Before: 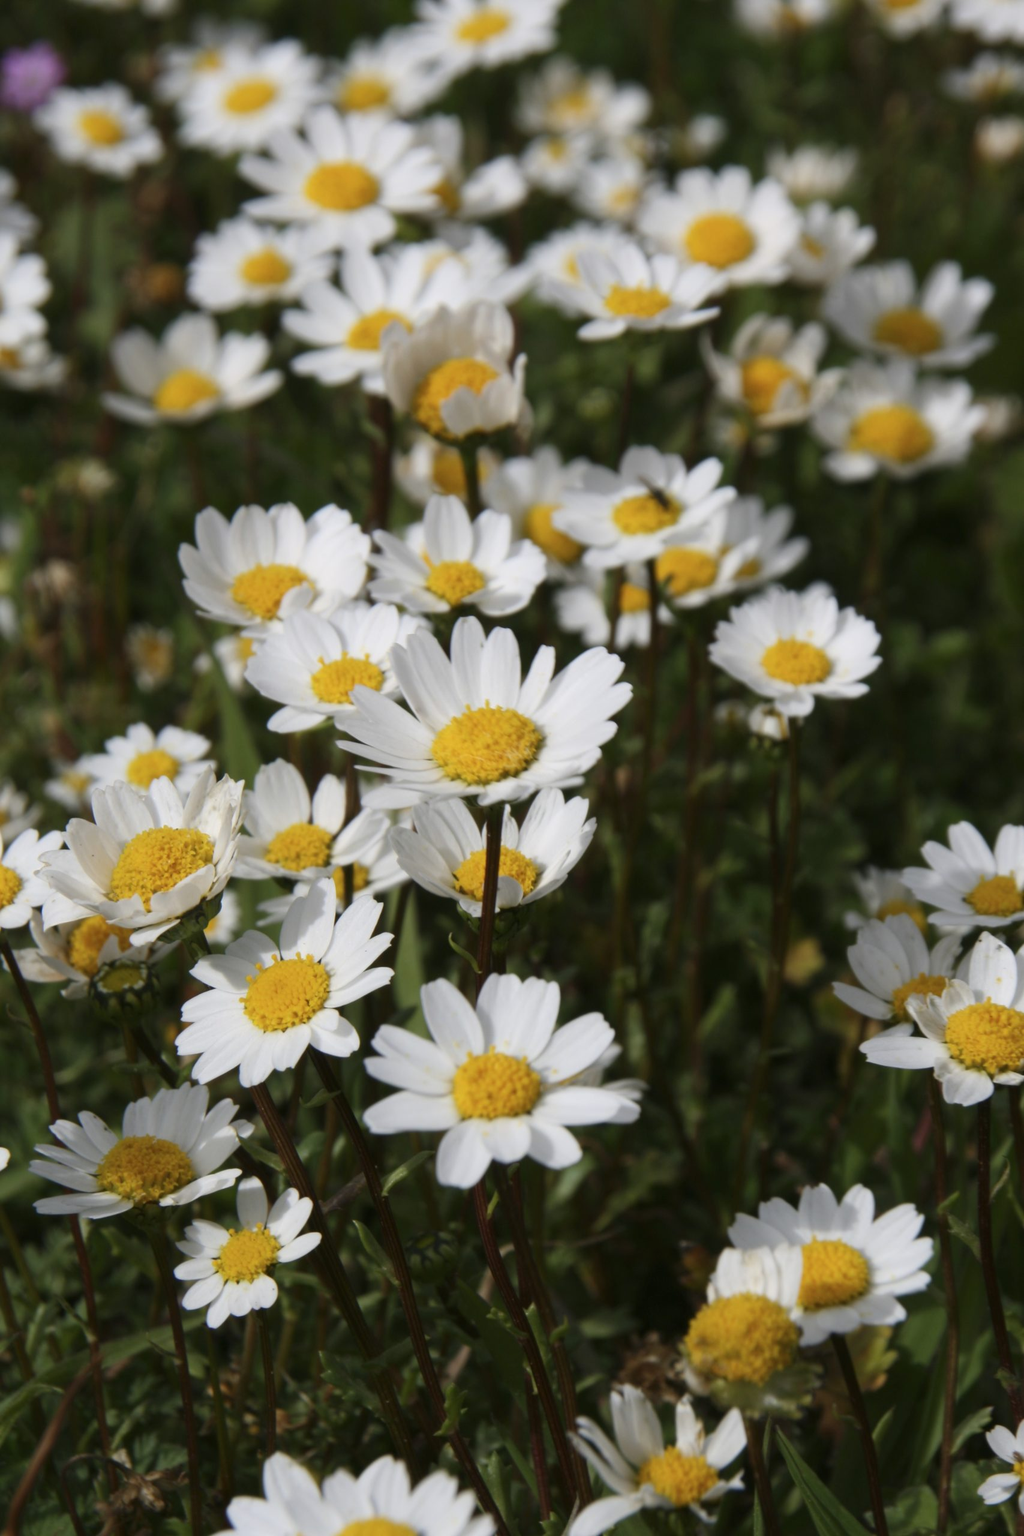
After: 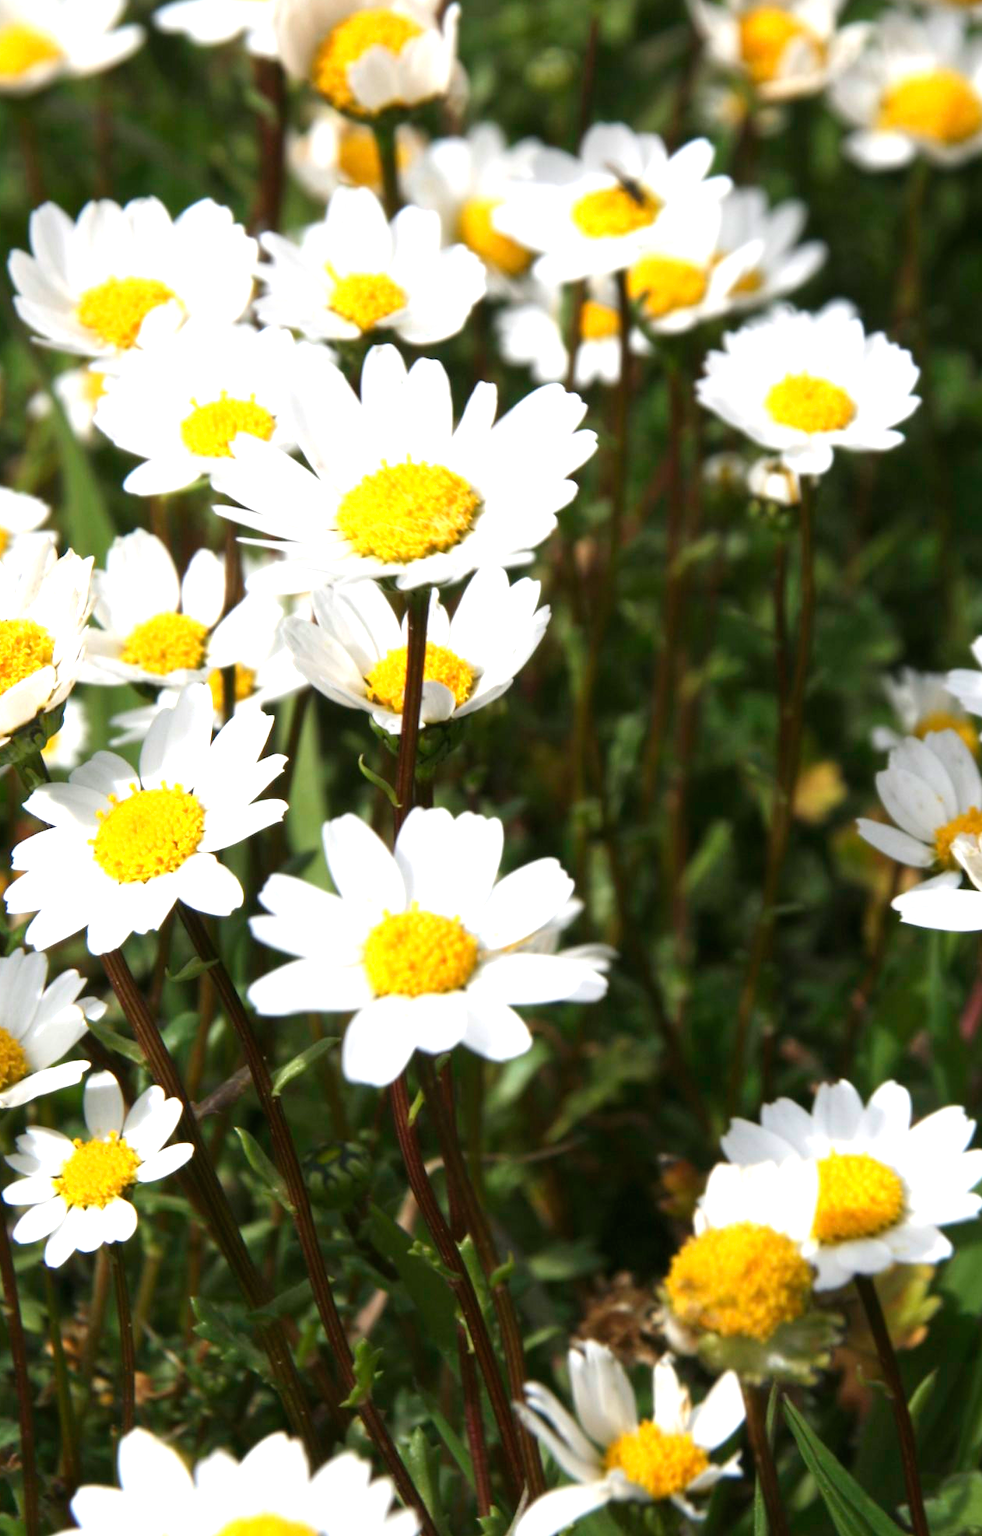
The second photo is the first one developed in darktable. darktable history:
crop: left 16.871%, top 22.857%, right 9.116%
levels: levels [0, 0.48, 0.961]
exposure: black level correction 0, exposure 1.2 EV, compensate exposure bias true, compensate highlight preservation false
